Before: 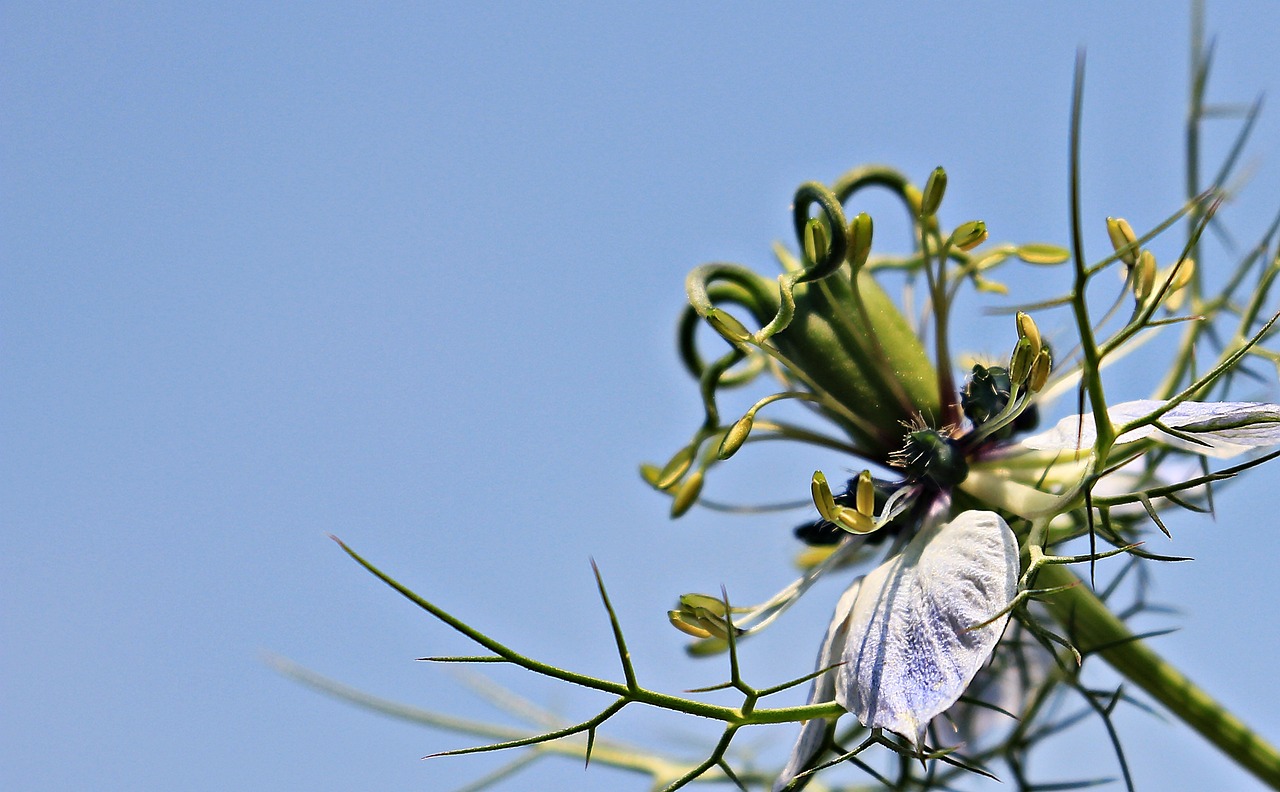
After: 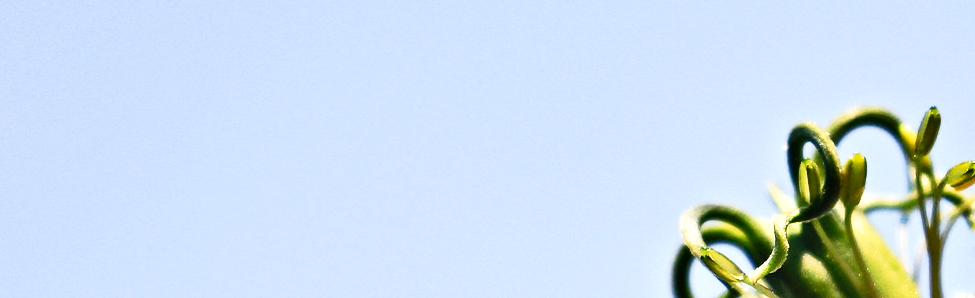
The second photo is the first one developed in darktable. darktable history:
crop: left 0.517%, top 7.647%, right 23.302%, bottom 54.604%
exposure: black level correction 0, exposure 1.104 EV, compensate highlight preservation false
tone curve: curves: ch0 [(0, 0.021) (0.049, 0.044) (0.152, 0.14) (0.328, 0.377) (0.473, 0.543) (0.663, 0.734) (0.84, 0.899) (1, 0.969)]; ch1 [(0, 0) (0.302, 0.331) (0.427, 0.433) (0.472, 0.47) (0.502, 0.503) (0.527, 0.524) (0.564, 0.591) (0.602, 0.632) (0.677, 0.701) (0.859, 0.885) (1, 1)]; ch2 [(0, 0) (0.33, 0.301) (0.447, 0.44) (0.487, 0.496) (0.502, 0.516) (0.535, 0.563) (0.565, 0.6) (0.618, 0.629) (1, 1)], preserve colors none
shadows and highlights: low approximation 0.01, soften with gaussian
